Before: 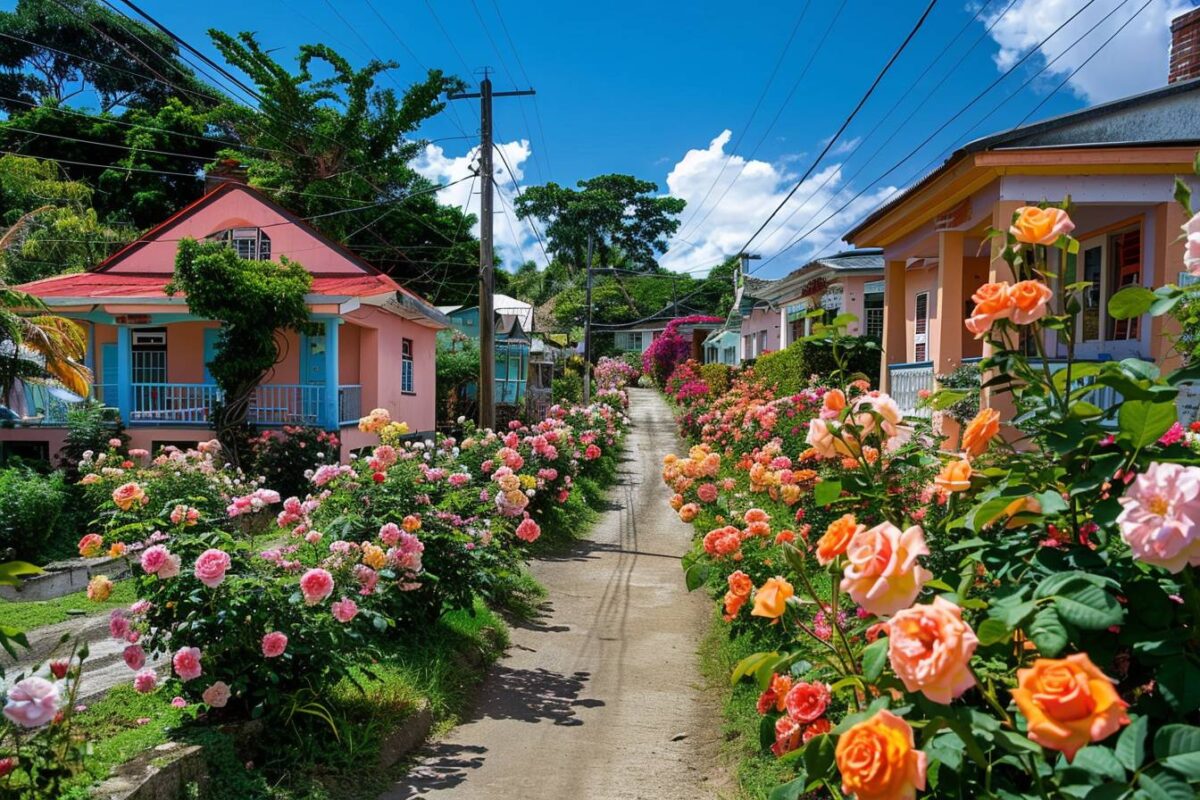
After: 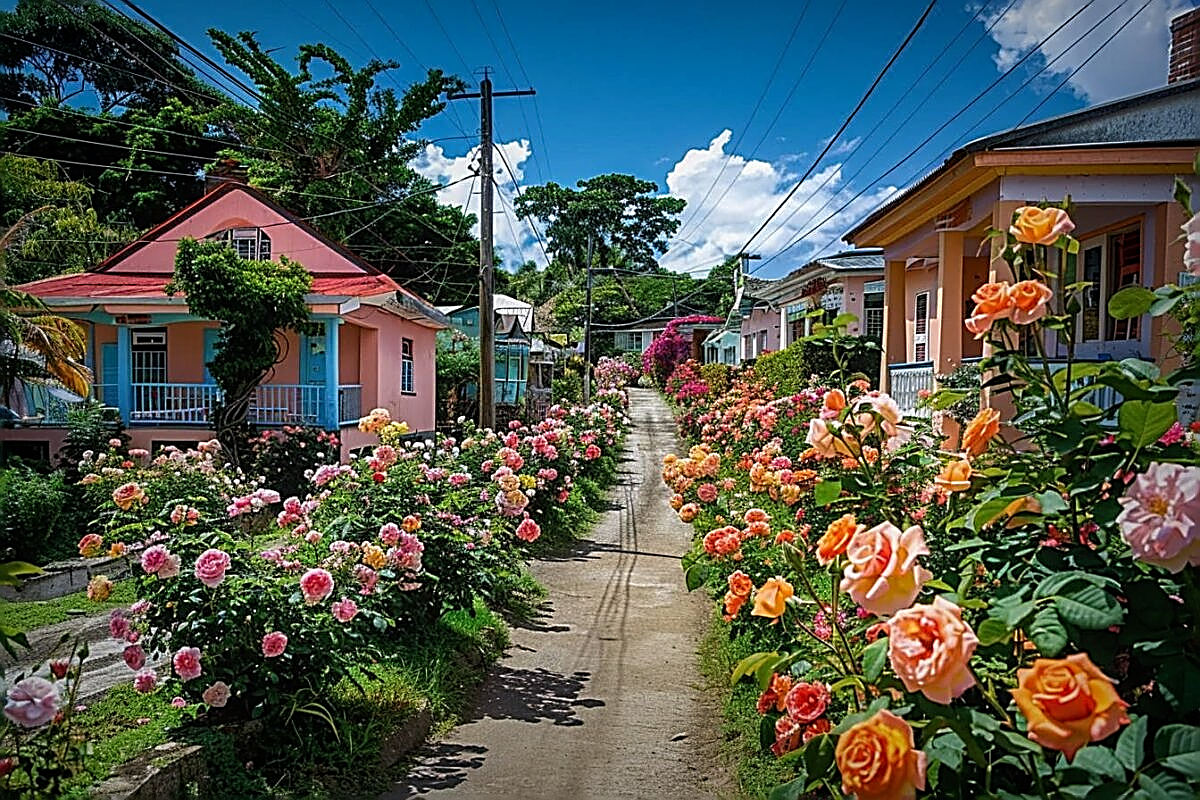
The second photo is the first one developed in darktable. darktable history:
local contrast: detail 117%
vignetting: fall-off start 53.2%, brightness -0.594, saturation 0, automatic ratio true, width/height ratio 1.313, shape 0.22, unbound false
sharpen: amount 1.861
